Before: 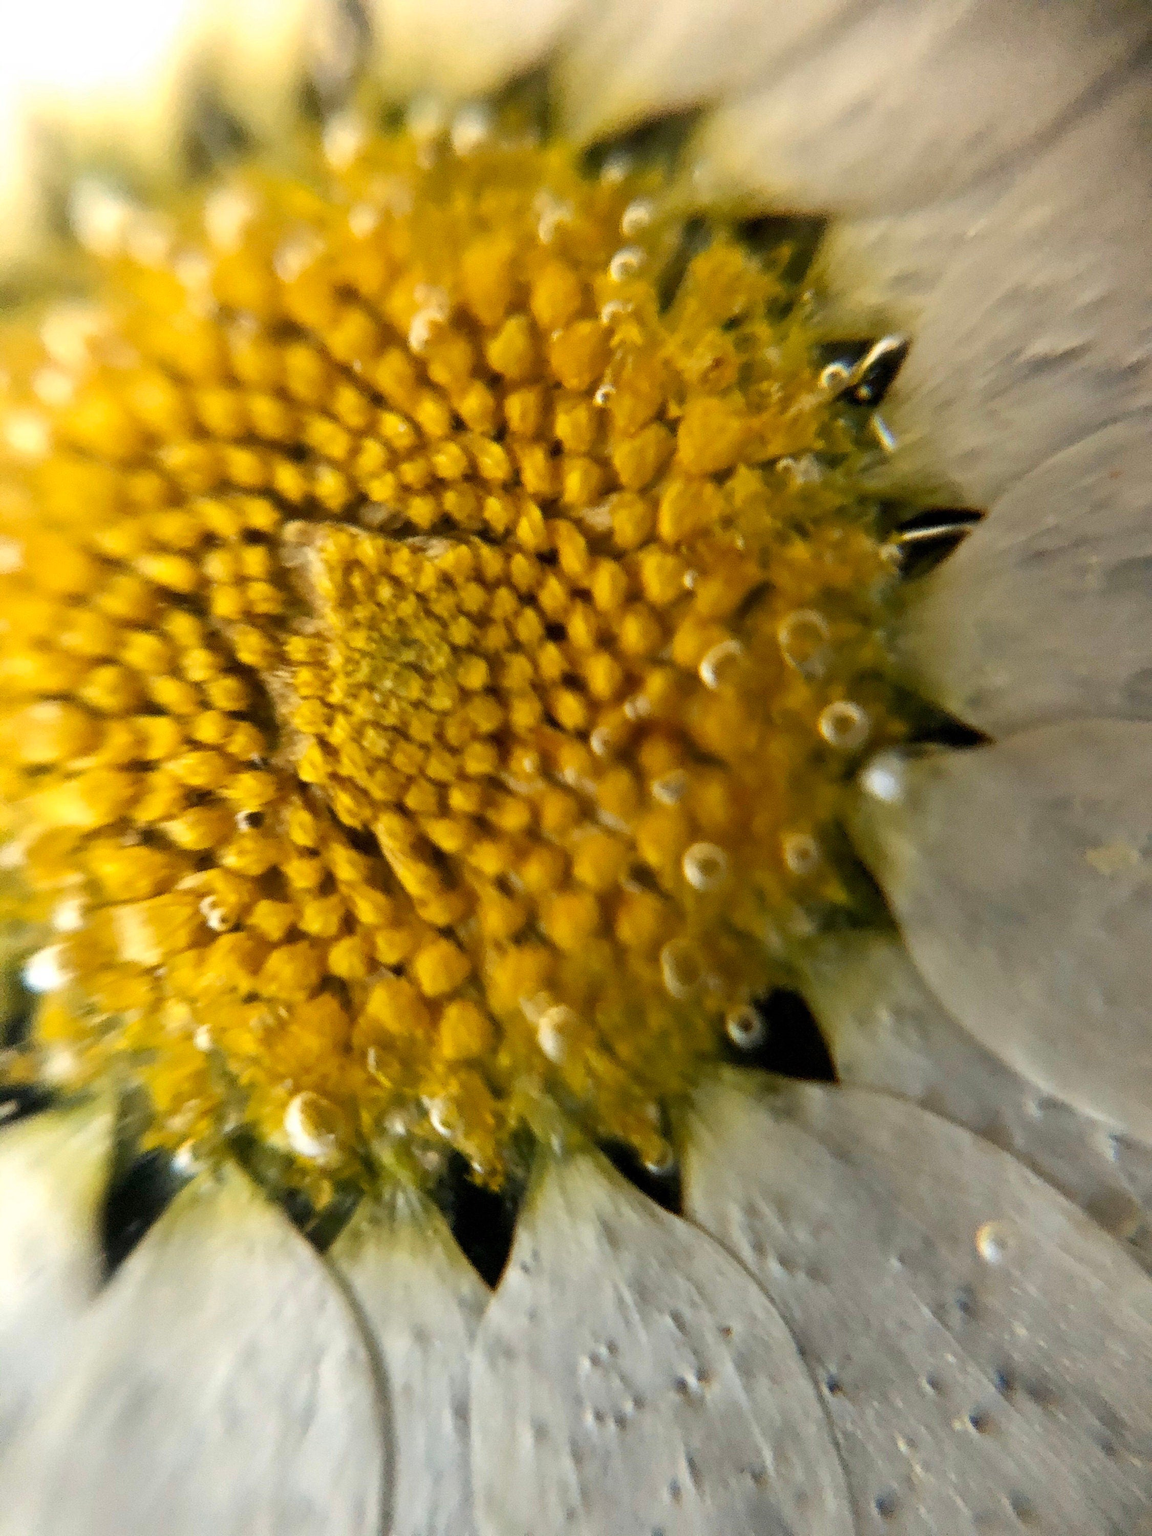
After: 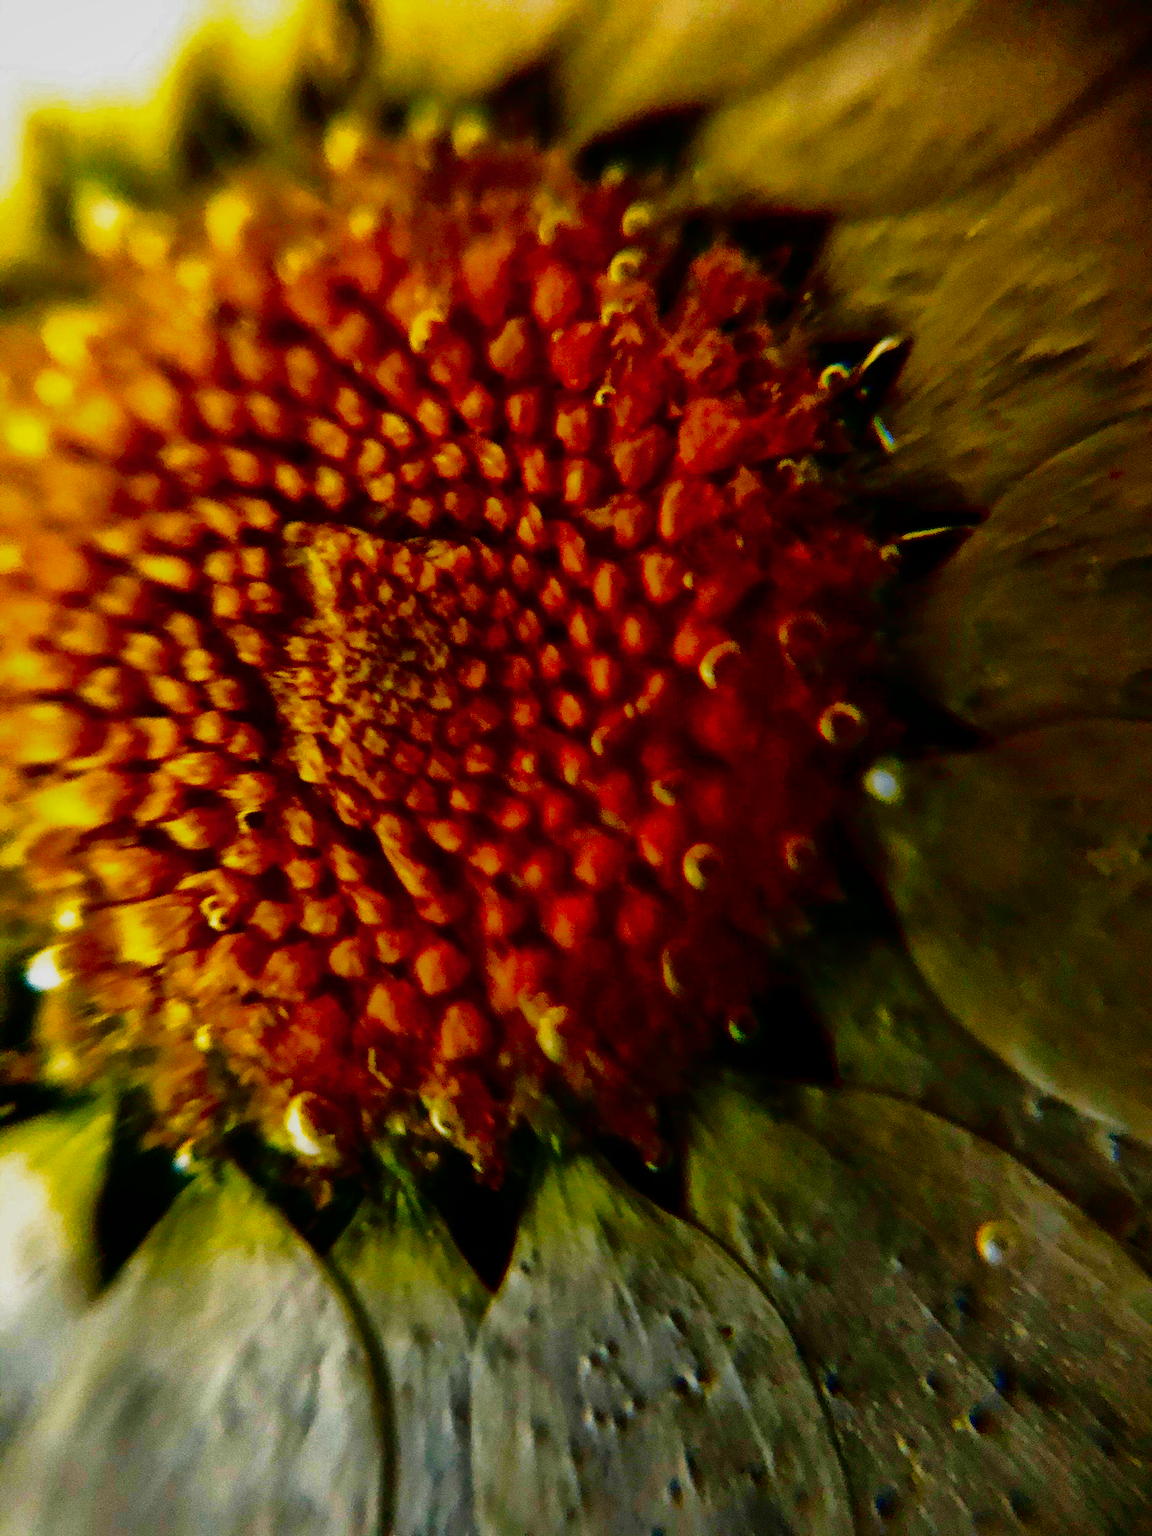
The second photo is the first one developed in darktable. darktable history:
tone curve: curves: ch0 [(0, 0) (0.078, 0.029) (0.265, 0.241) (0.507, 0.56) (0.744, 0.826) (1, 0.948)]; ch1 [(0, 0) (0.346, 0.307) (0.418, 0.383) (0.46, 0.439) (0.482, 0.493) (0.502, 0.5) (0.517, 0.506) (0.55, 0.557) (0.601, 0.637) (0.666, 0.7) (1, 1)]; ch2 [(0, 0) (0.346, 0.34) (0.431, 0.45) (0.485, 0.494) (0.5, 0.498) (0.508, 0.499) (0.532, 0.546) (0.579, 0.628) (0.625, 0.668) (1, 1)], preserve colors none
shadows and highlights: highlights -59.96
haze removal: compatibility mode true, adaptive false
contrast brightness saturation: brightness -0.996, saturation 0.982
